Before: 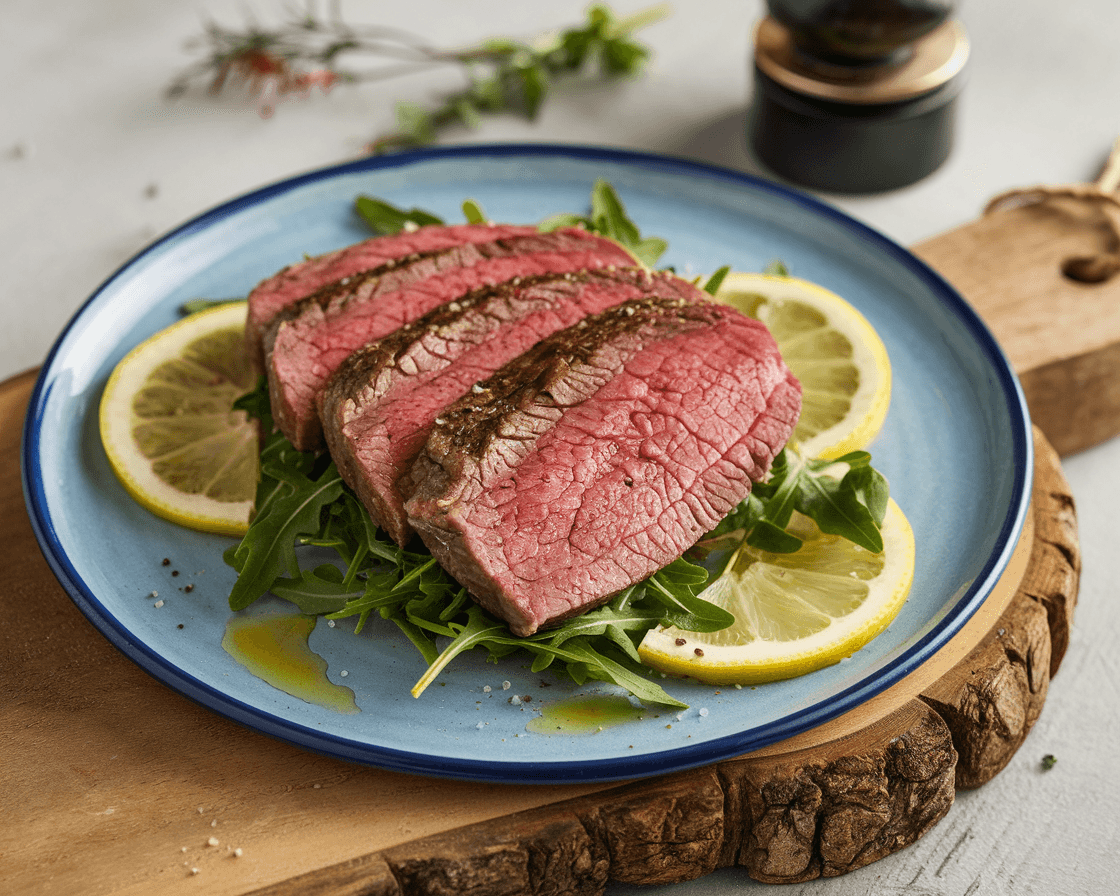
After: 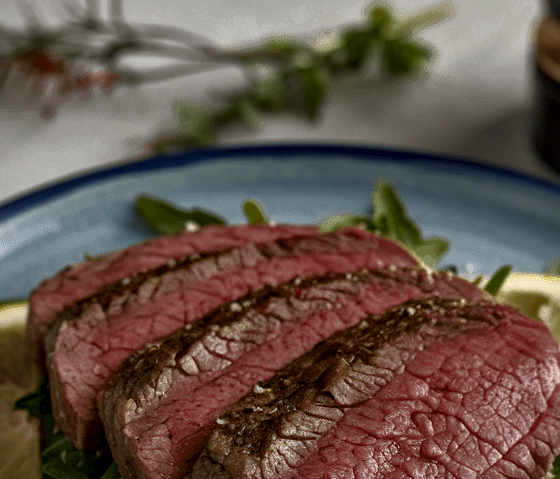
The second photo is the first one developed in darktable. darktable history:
crop: left 19.556%, right 30.401%, bottom 46.458%
base curve: curves: ch0 [(0, 0) (0.564, 0.291) (0.802, 0.731) (1, 1)]
white balance: emerald 1
tone equalizer: on, module defaults
local contrast: mode bilateral grid, contrast 20, coarseness 20, detail 150%, midtone range 0.2
